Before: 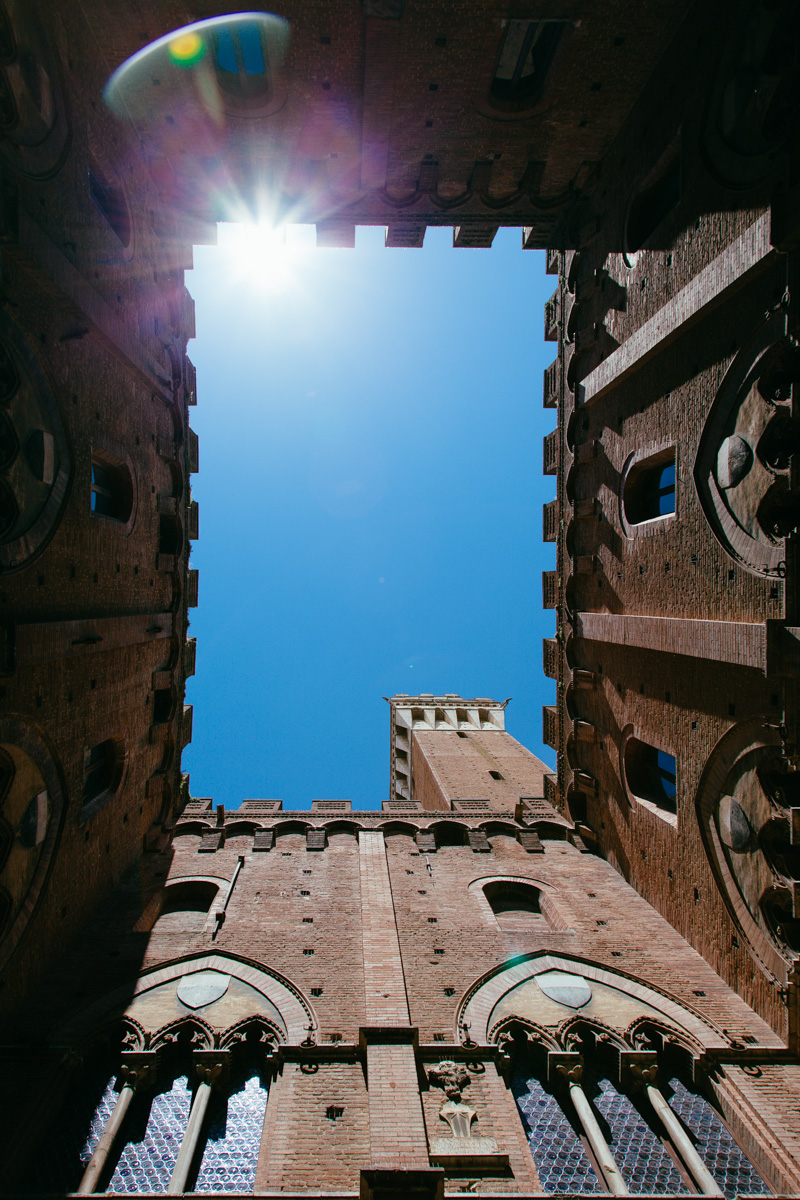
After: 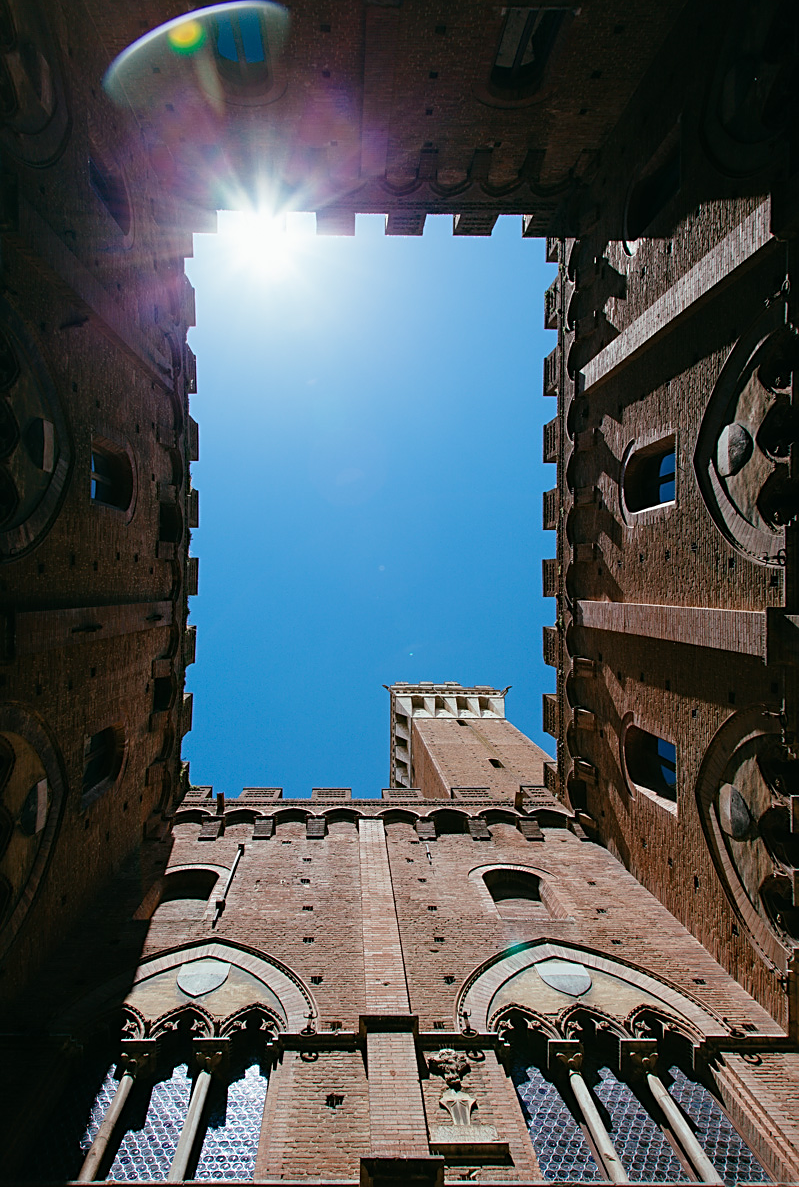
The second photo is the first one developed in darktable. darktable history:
sharpen: on, module defaults
crop: top 1.049%, right 0.001%
